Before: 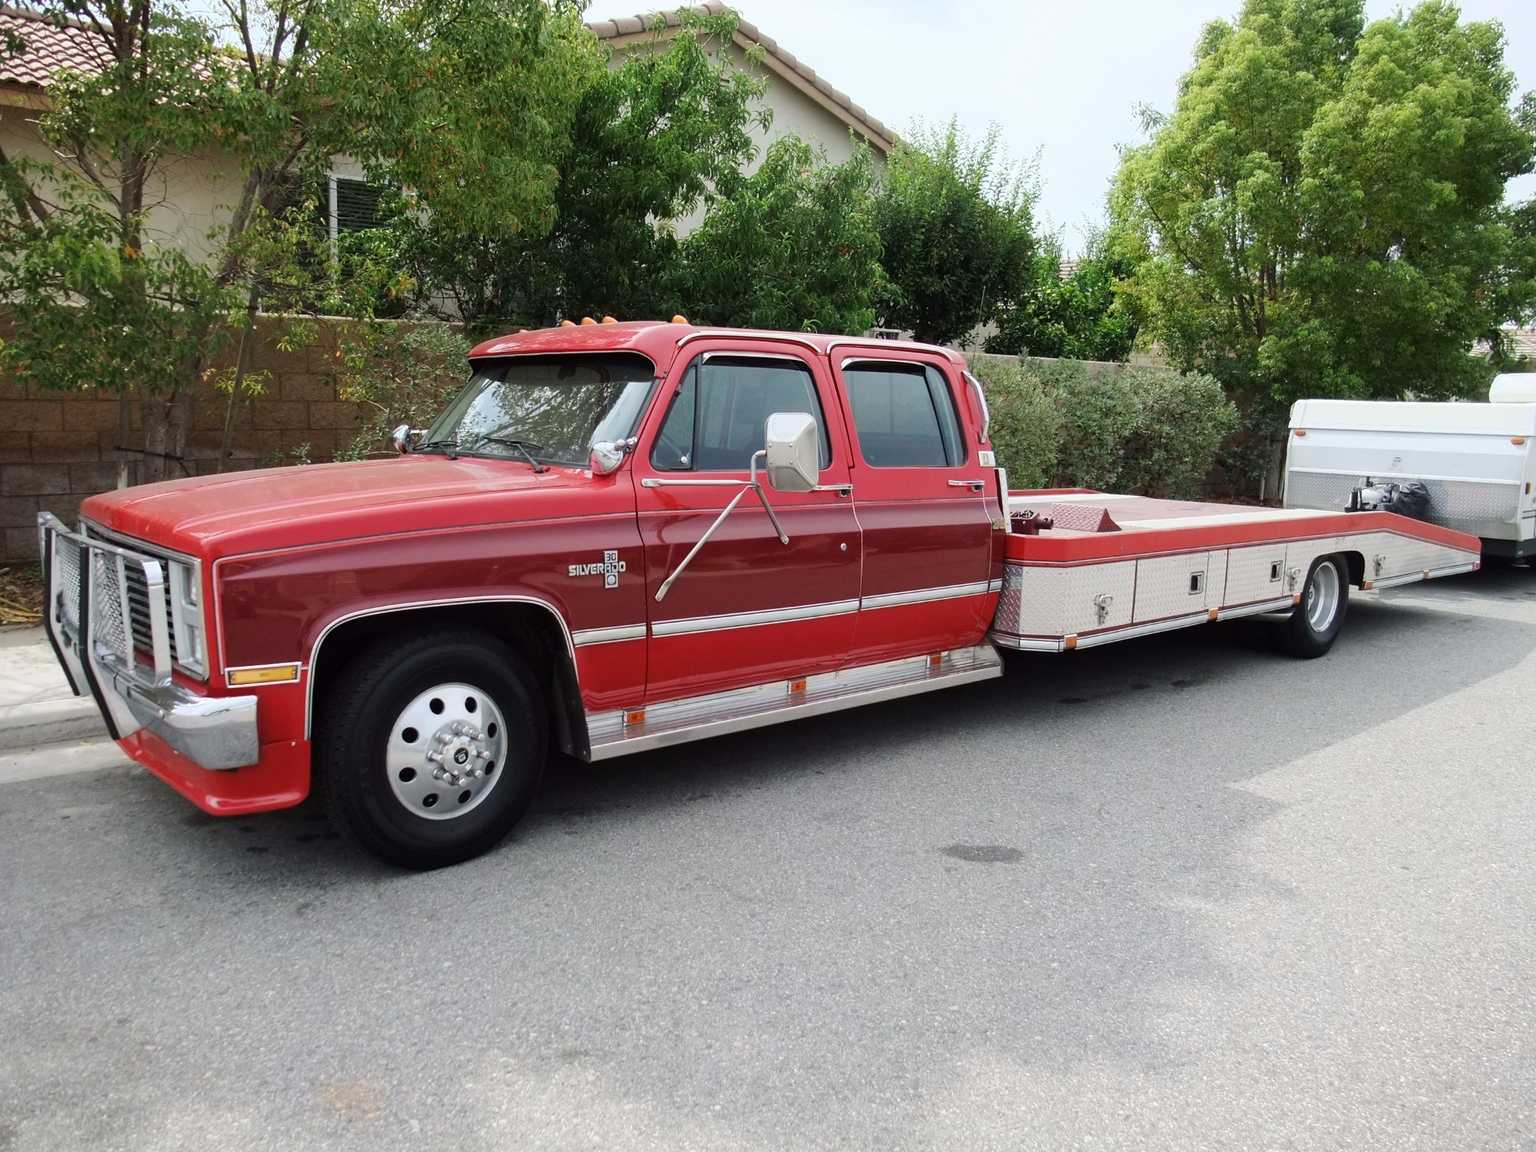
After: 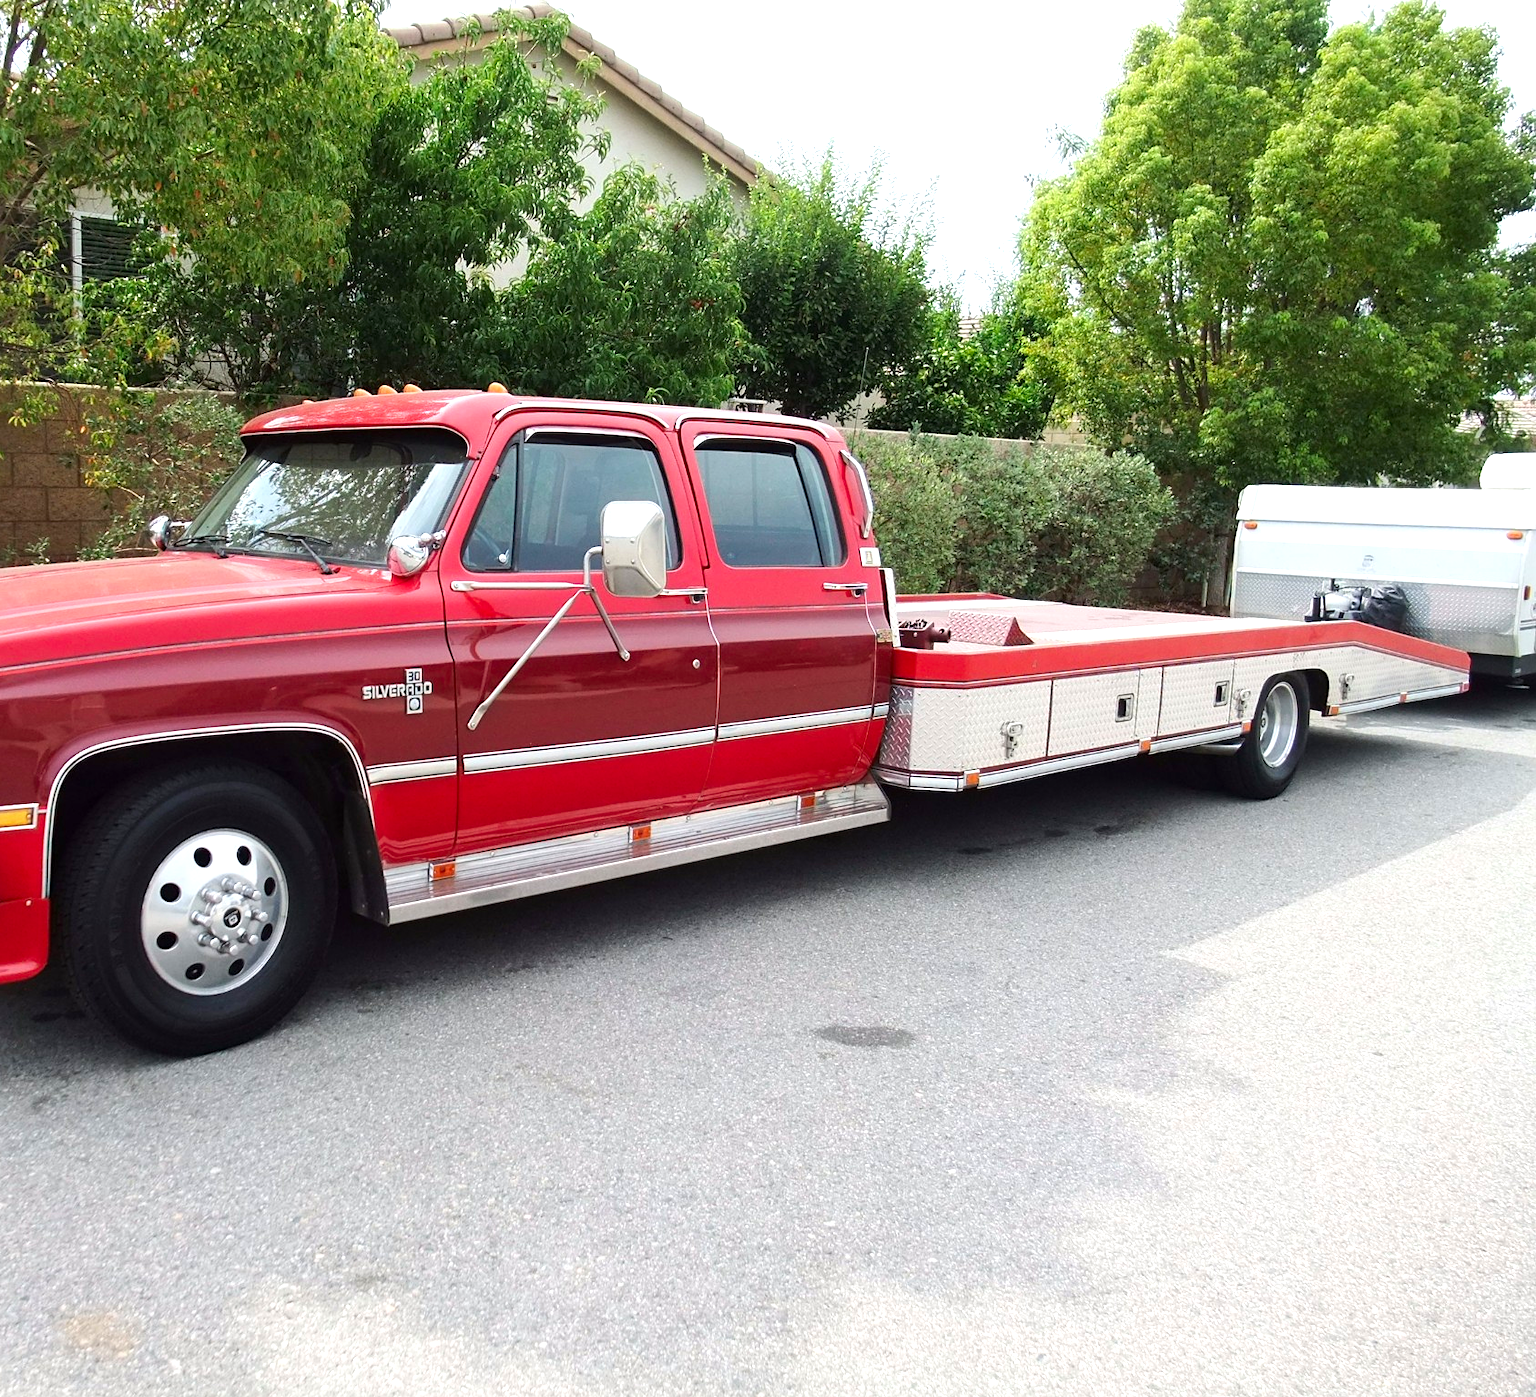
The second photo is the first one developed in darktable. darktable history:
sharpen: amount 0.2
crop: left 17.582%, bottom 0.031%
exposure: exposure 0.566 EV, compensate highlight preservation false
contrast brightness saturation: contrast 0.04, saturation 0.16
